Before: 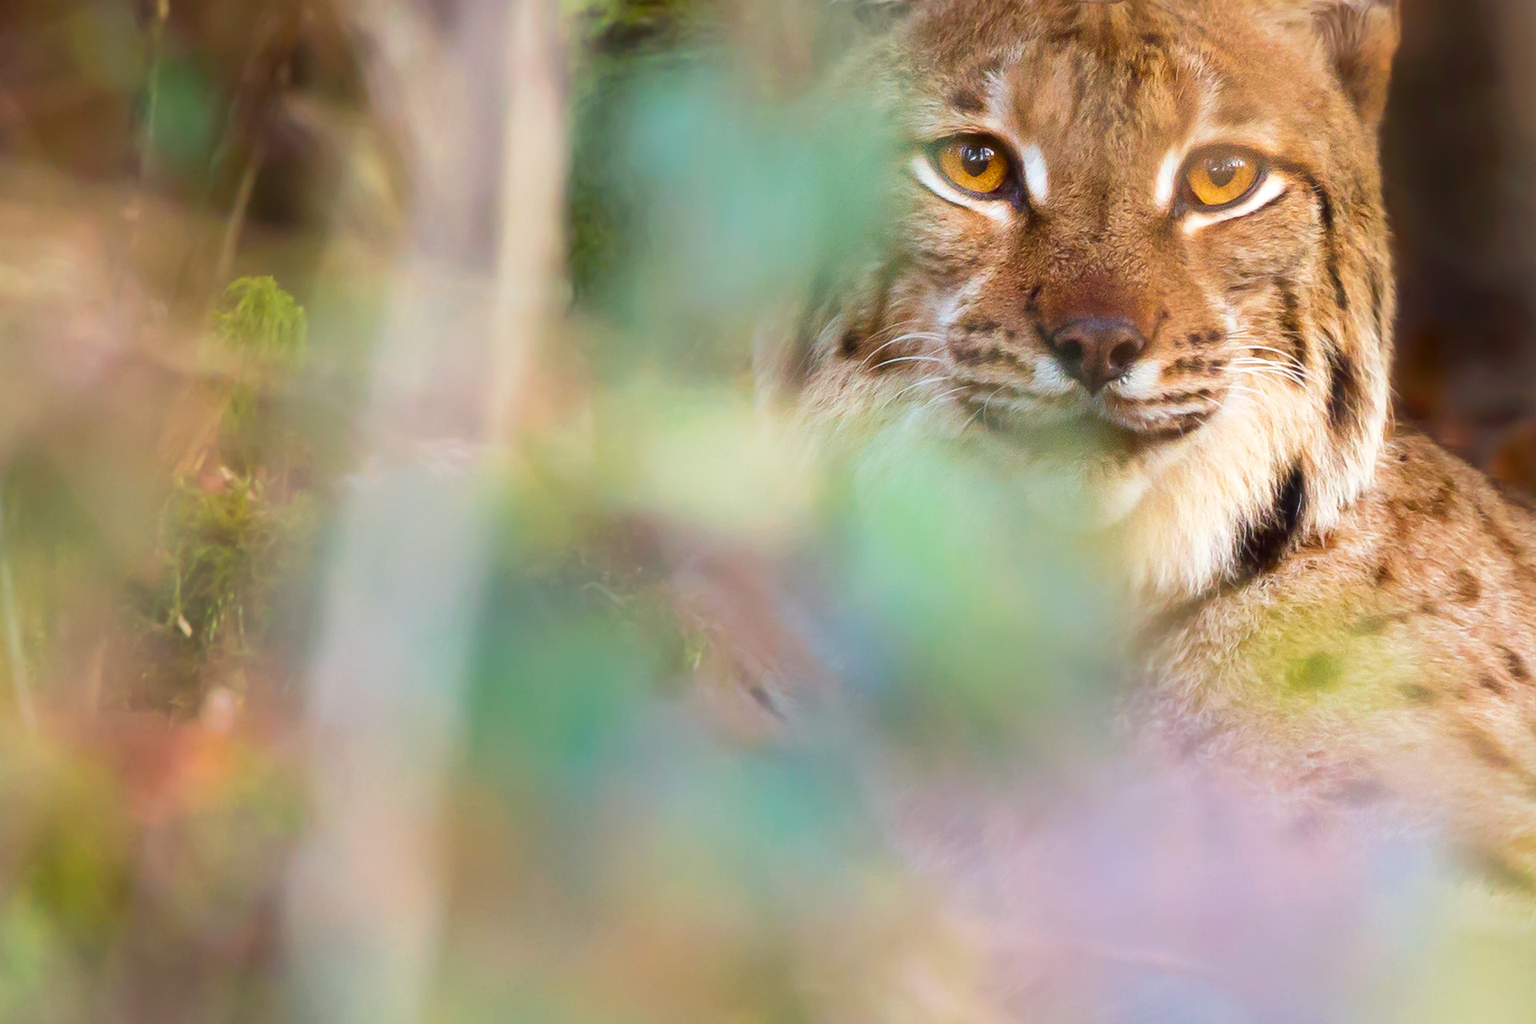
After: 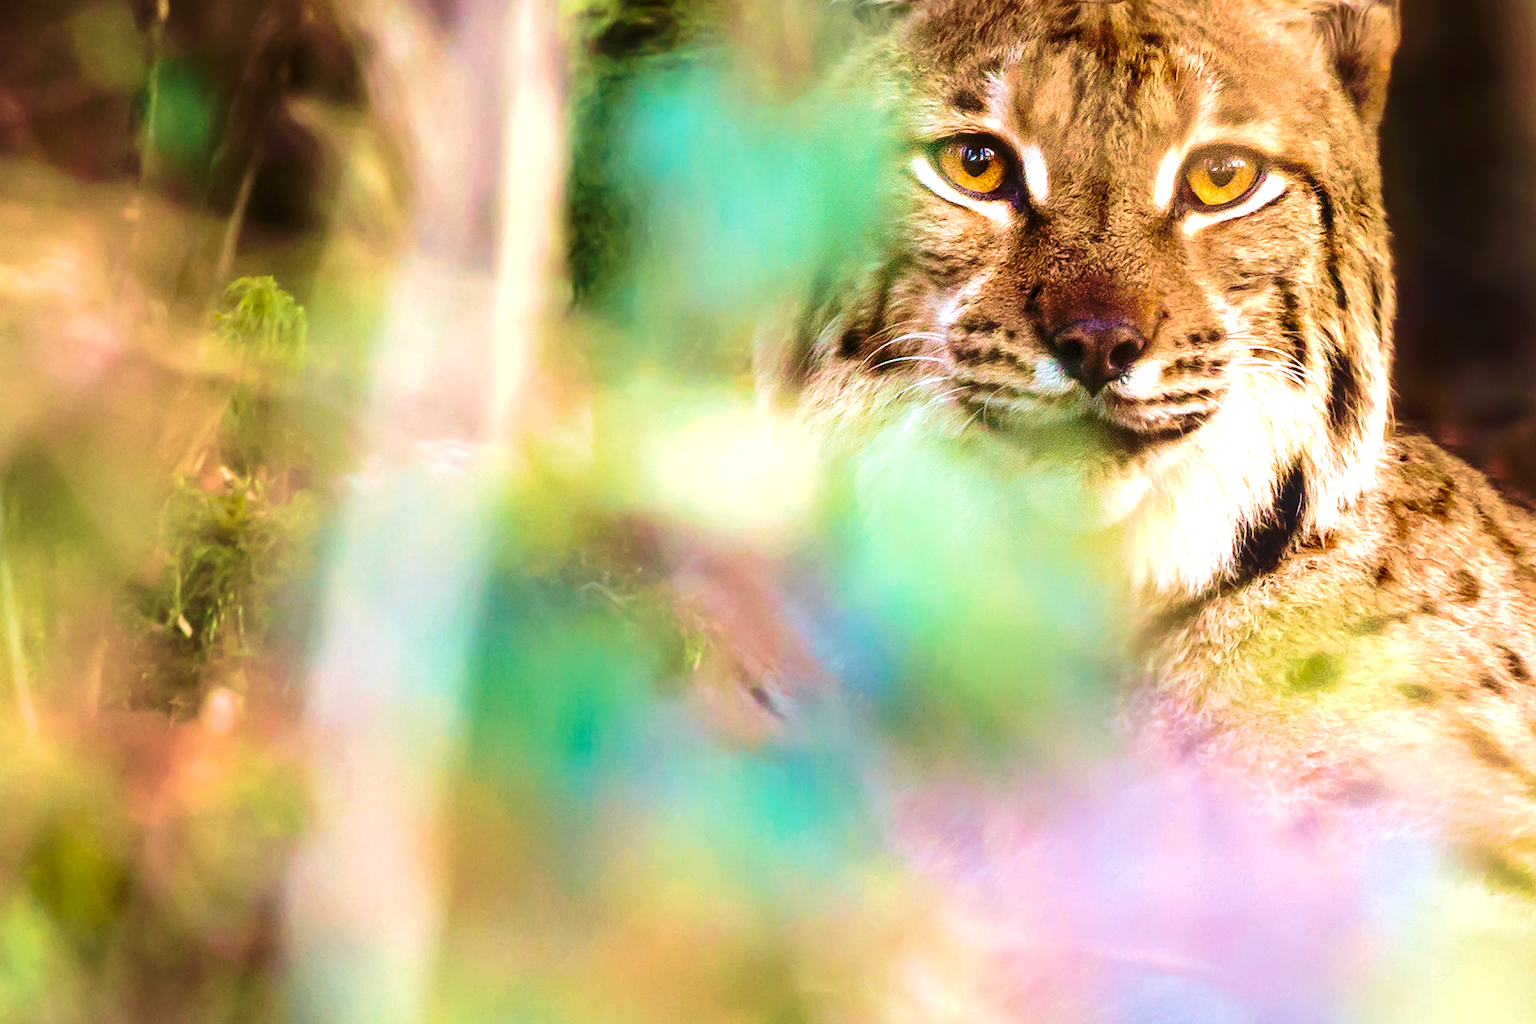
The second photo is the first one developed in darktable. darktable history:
tone equalizer: -8 EV -0.75 EV, -7 EV -0.7 EV, -6 EV -0.6 EV, -5 EV -0.4 EV, -3 EV 0.4 EV, -2 EV 0.6 EV, -1 EV 0.7 EV, +0 EV 0.75 EV, edges refinement/feathering 500, mask exposure compensation -1.57 EV, preserve details no
base curve: curves: ch0 [(0, 0) (0.073, 0.04) (0.157, 0.139) (0.492, 0.492) (0.758, 0.758) (1, 1)], preserve colors none
local contrast: on, module defaults
velvia: strength 75%
